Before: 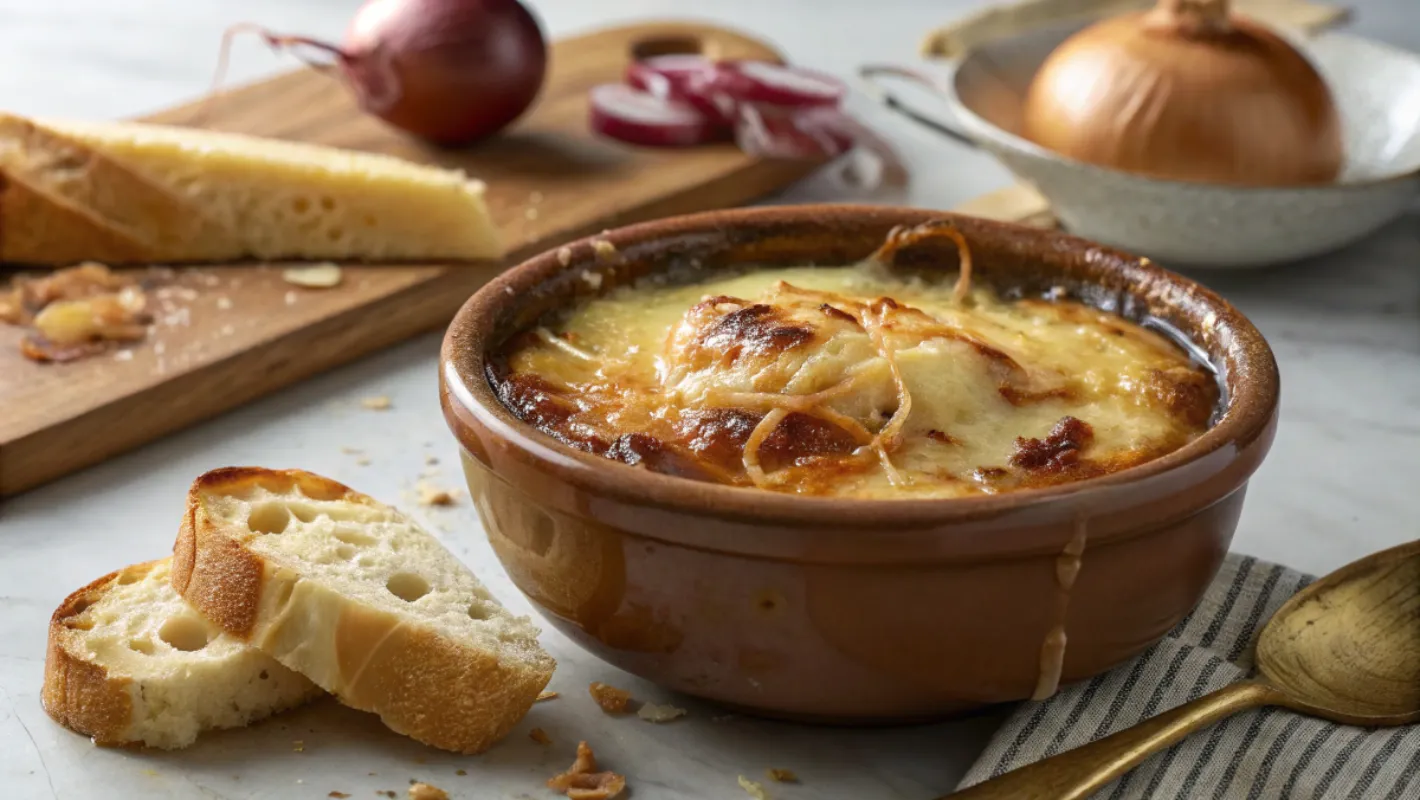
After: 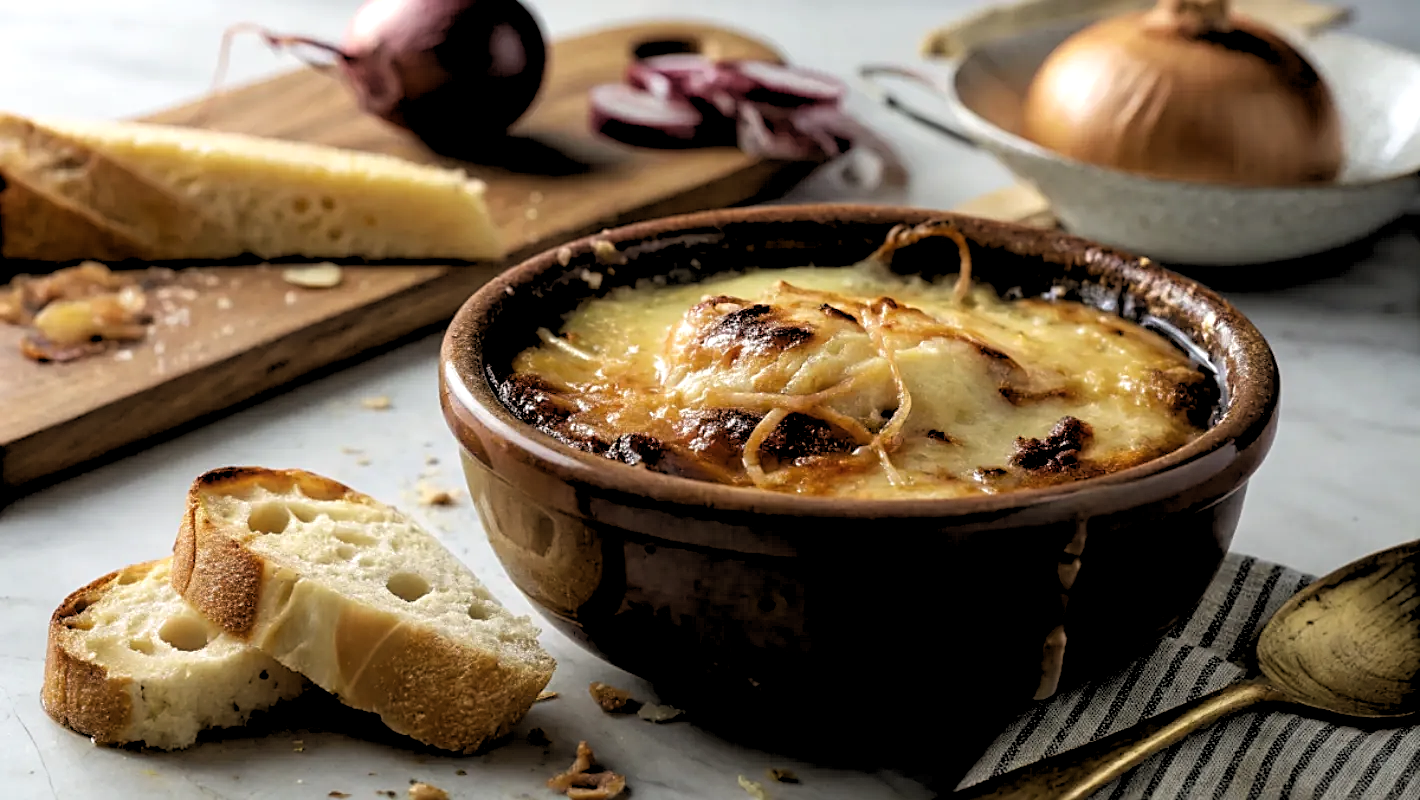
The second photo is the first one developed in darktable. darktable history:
sharpen: on, module defaults
rgb levels: levels [[0.034, 0.472, 0.904], [0, 0.5, 1], [0, 0.5, 1]]
